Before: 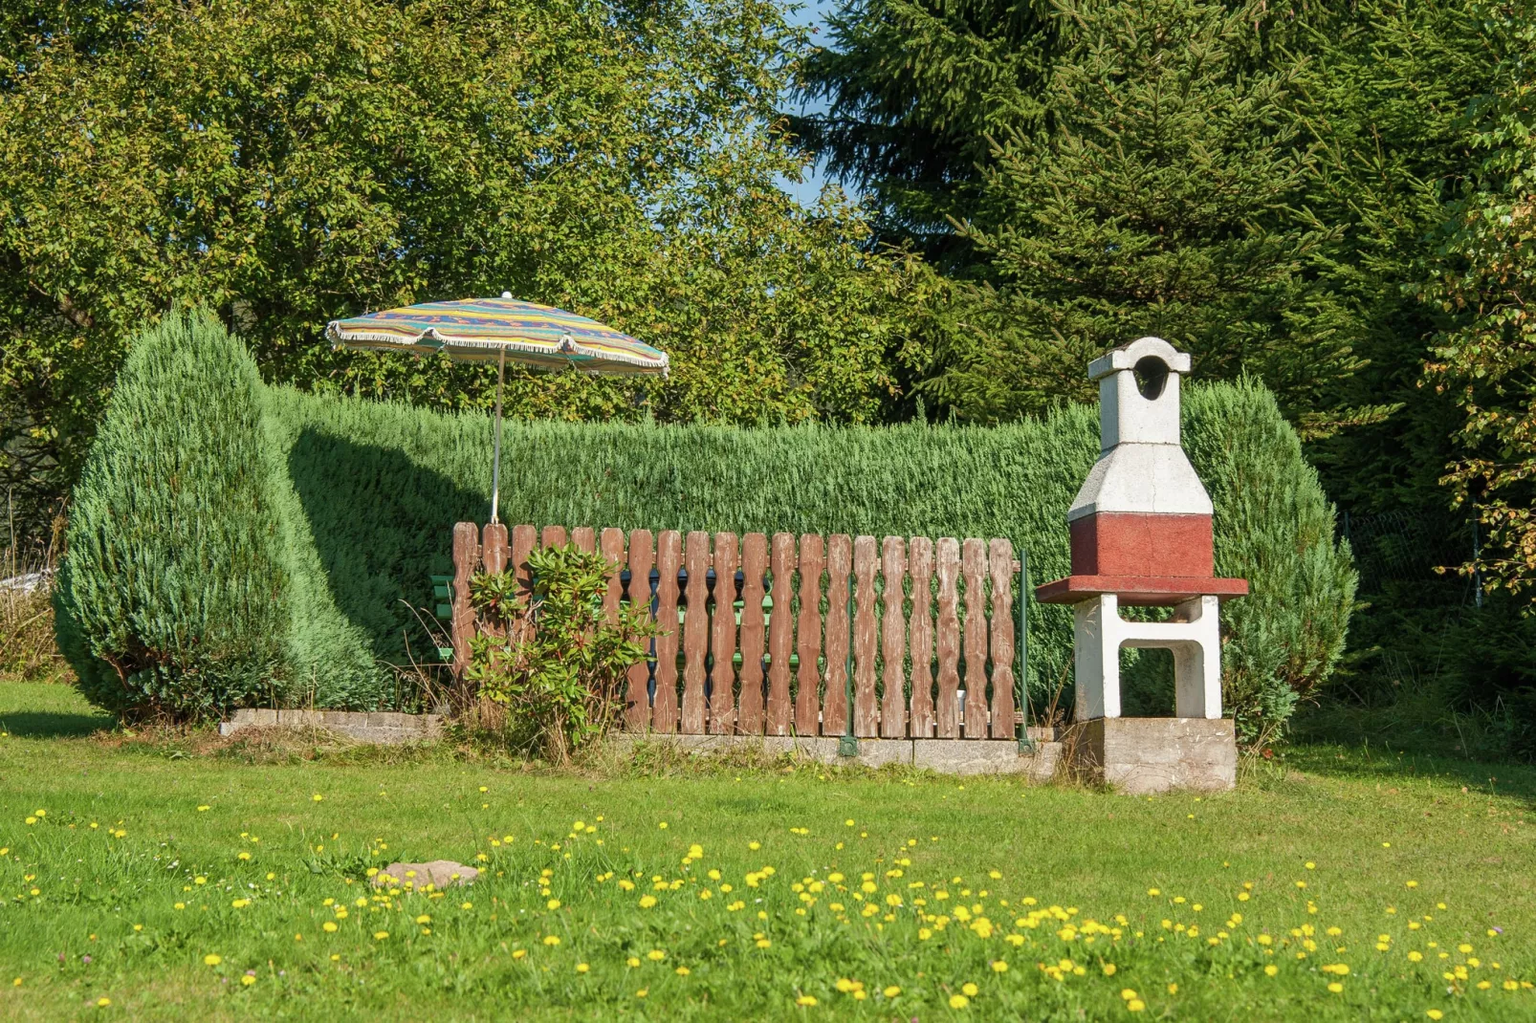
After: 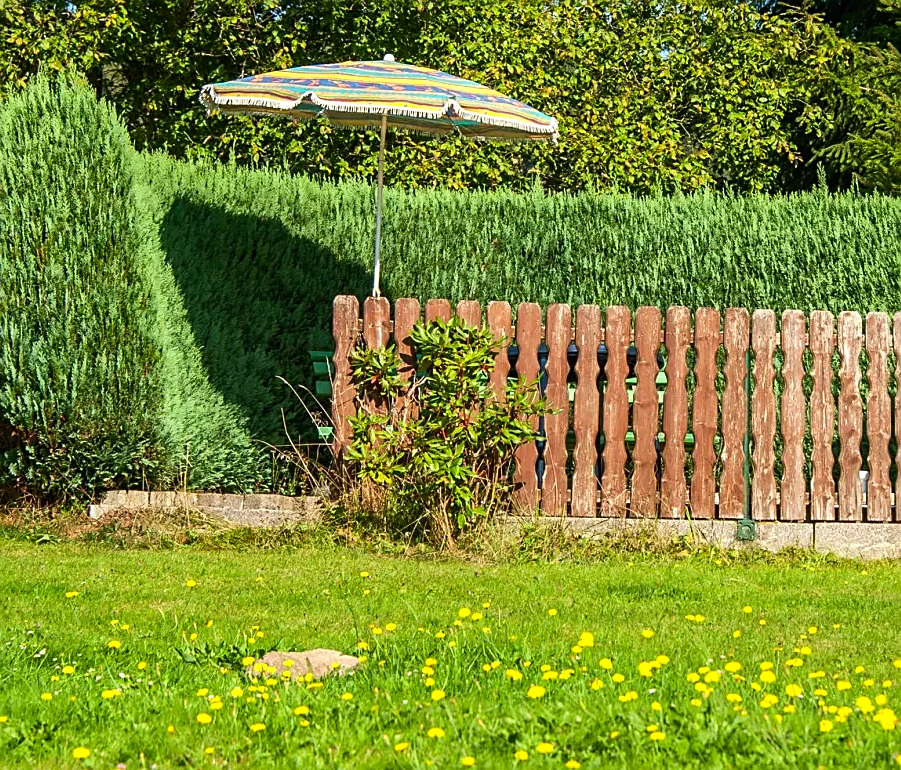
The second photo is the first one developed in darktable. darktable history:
crop: left 8.792%, top 23.476%, right 35.073%, bottom 4.534%
contrast brightness saturation: contrast 0.094, saturation 0.272
tone equalizer: -8 EV -0.391 EV, -7 EV -0.392 EV, -6 EV -0.342 EV, -5 EV -0.188 EV, -3 EV 0.215 EV, -2 EV 0.346 EV, -1 EV 0.415 EV, +0 EV 0.42 EV, edges refinement/feathering 500, mask exposure compensation -1.57 EV, preserve details no
sharpen: on, module defaults
